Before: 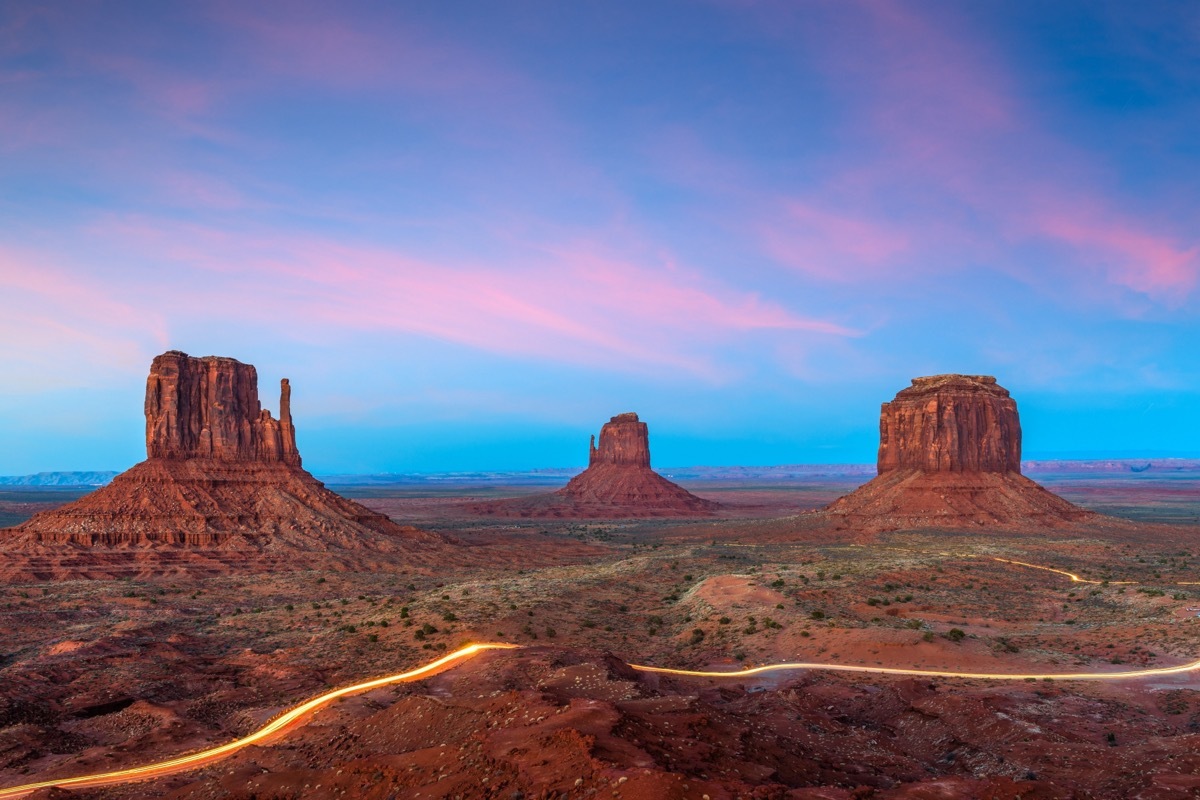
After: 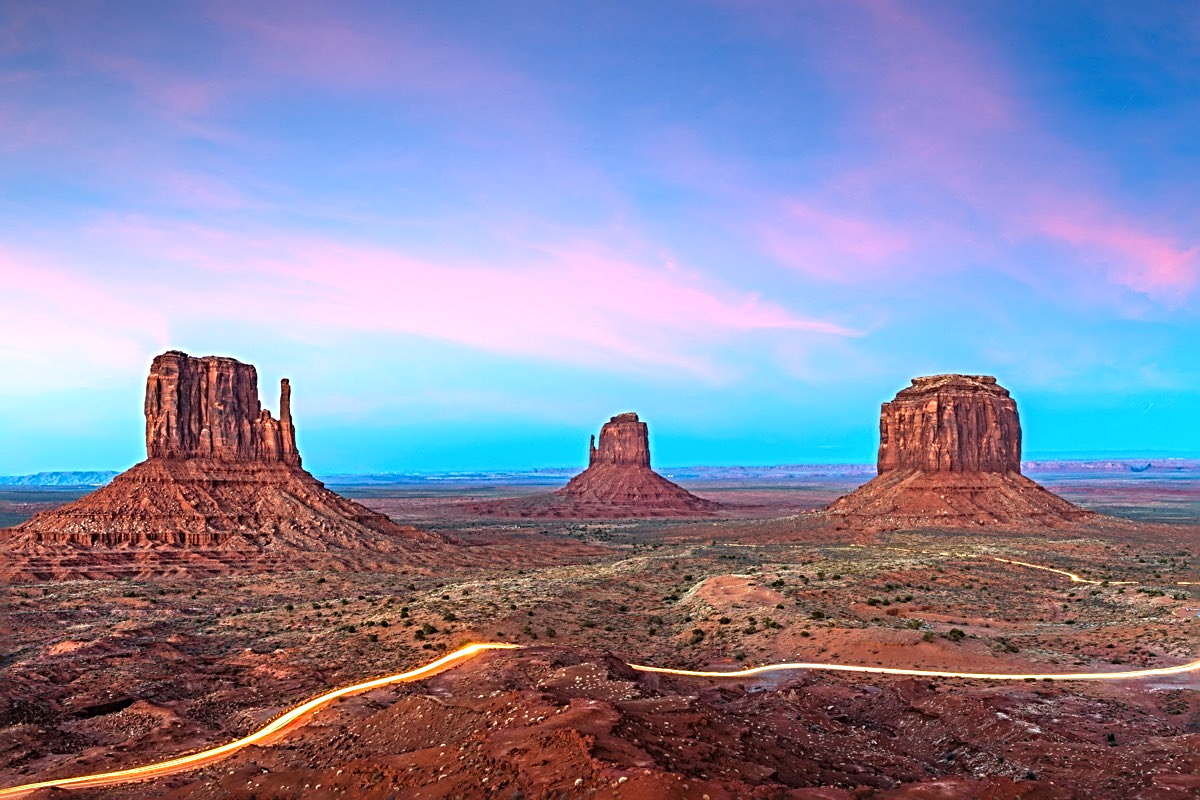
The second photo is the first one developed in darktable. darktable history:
exposure: black level correction -0.002, exposure 0.54 EV, compensate highlight preservation false
sharpen: radius 3.69, amount 0.928
